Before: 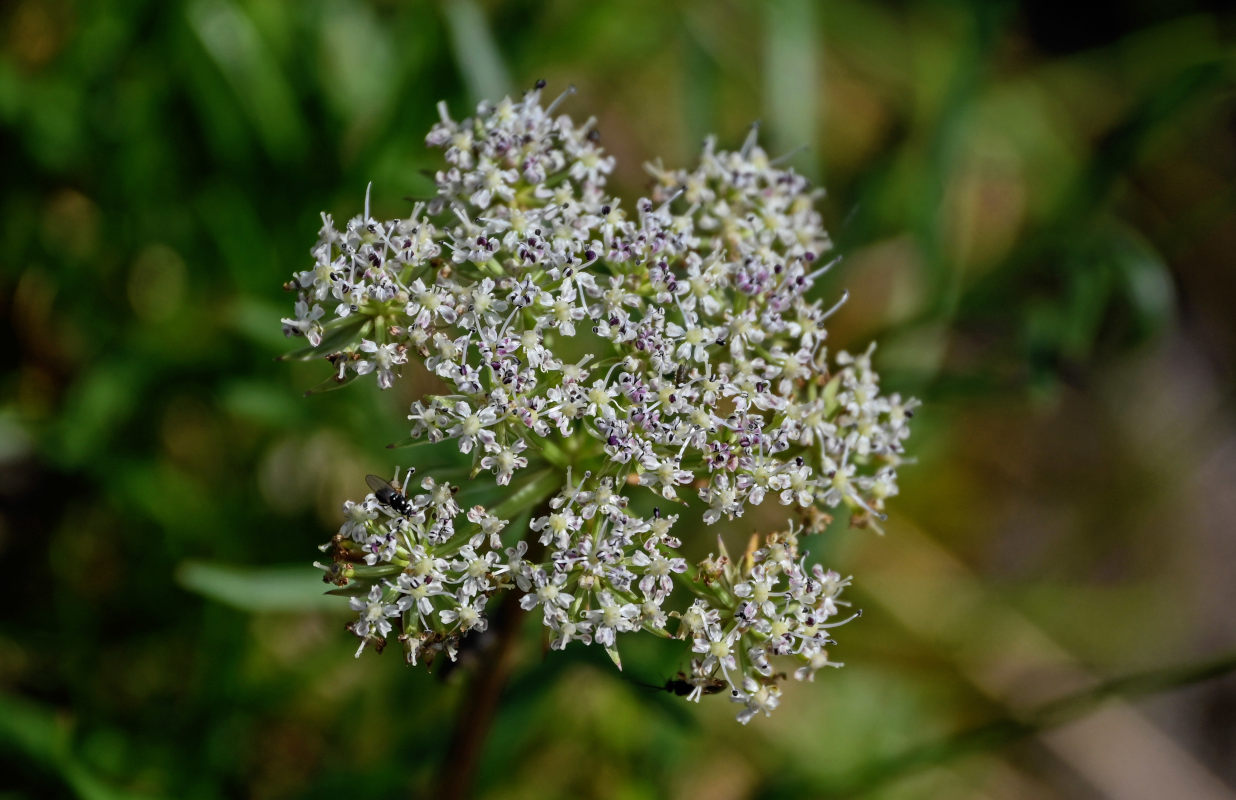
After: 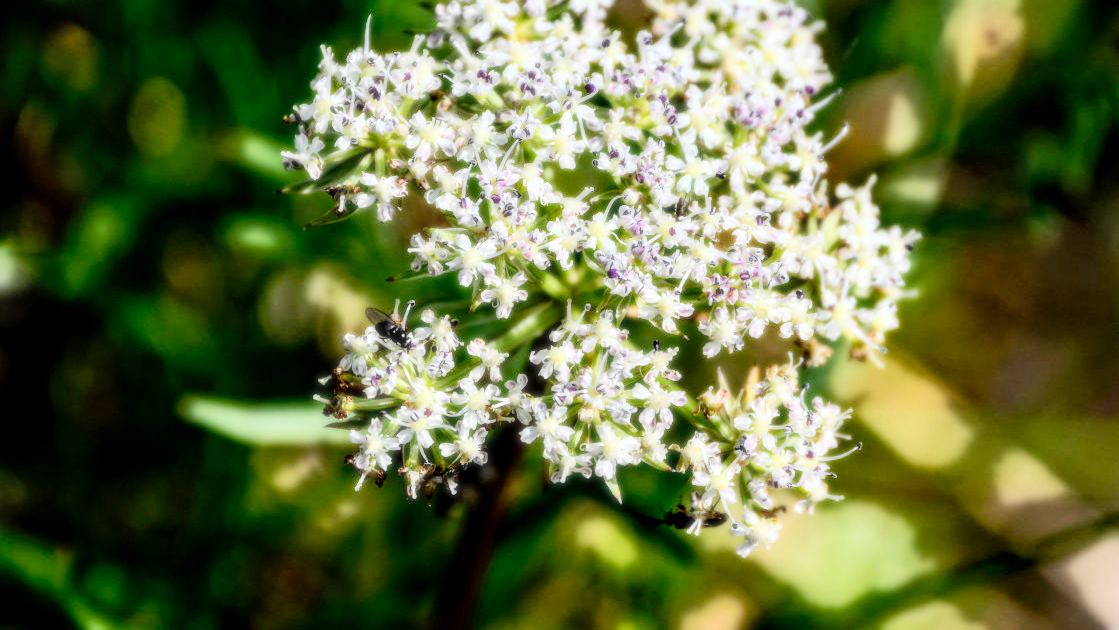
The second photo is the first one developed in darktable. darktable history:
crop: top 20.916%, right 9.437%, bottom 0.316%
tone curve: curves: ch0 [(0, 0) (0.003, 0.001) (0.011, 0.008) (0.025, 0.015) (0.044, 0.025) (0.069, 0.037) (0.1, 0.056) (0.136, 0.091) (0.177, 0.157) (0.224, 0.231) (0.277, 0.319) (0.335, 0.4) (0.399, 0.493) (0.468, 0.571) (0.543, 0.645) (0.623, 0.706) (0.709, 0.77) (0.801, 0.838) (0.898, 0.918) (1, 1)], preserve colors none
local contrast: highlights 83%, shadows 81%
bloom: size 0%, threshold 54.82%, strength 8.31%
